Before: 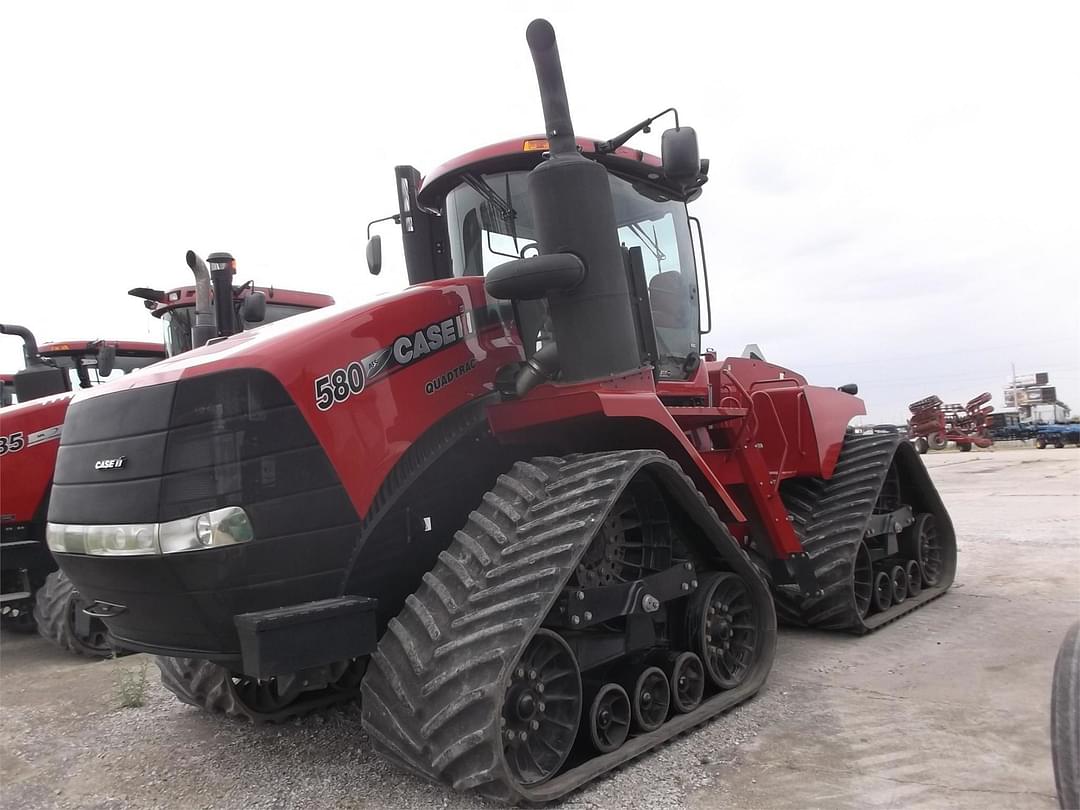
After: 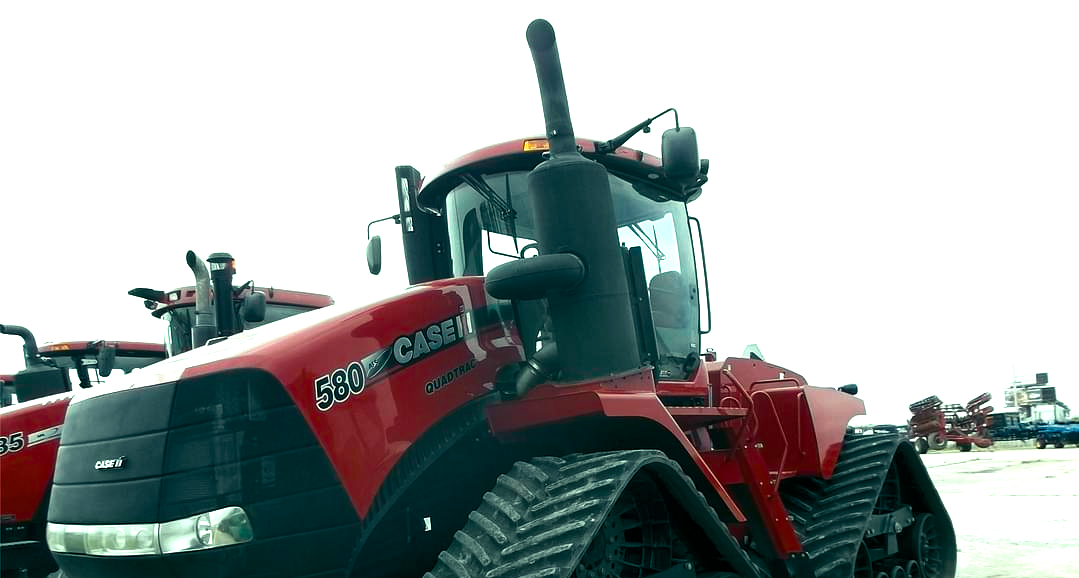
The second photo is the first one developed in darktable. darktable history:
crop: bottom 28.576%
color balance rgb: shadows lift › luminance -7.7%, shadows lift › chroma 2.13%, shadows lift › hue 165.27°, power › luminance -7.77%, power › chroma 1.1%, power › hue 215.88°, highlights gain › luminance 15.15%, highlights gain › chroma 7%, highlights gain › hue 125.57°, global offset › luminance -0.33%, global offset › chroma 0.11%, global offset › hue 165.27°, perceptual saturation grading › global saturation 24.42%, perceptual saturation grading › highlights -24.42%, perceptual saturation grading › mid-tones 24.42%, perceptual saturation grading › shadows 40%, perceptual brilliance grading › global brilliance -5%, perceptual brilliance grading › highlights 24.42%, perceptual brilliance grading › mid-tones 7%, perceptual brilliance grading › shadows -5%
